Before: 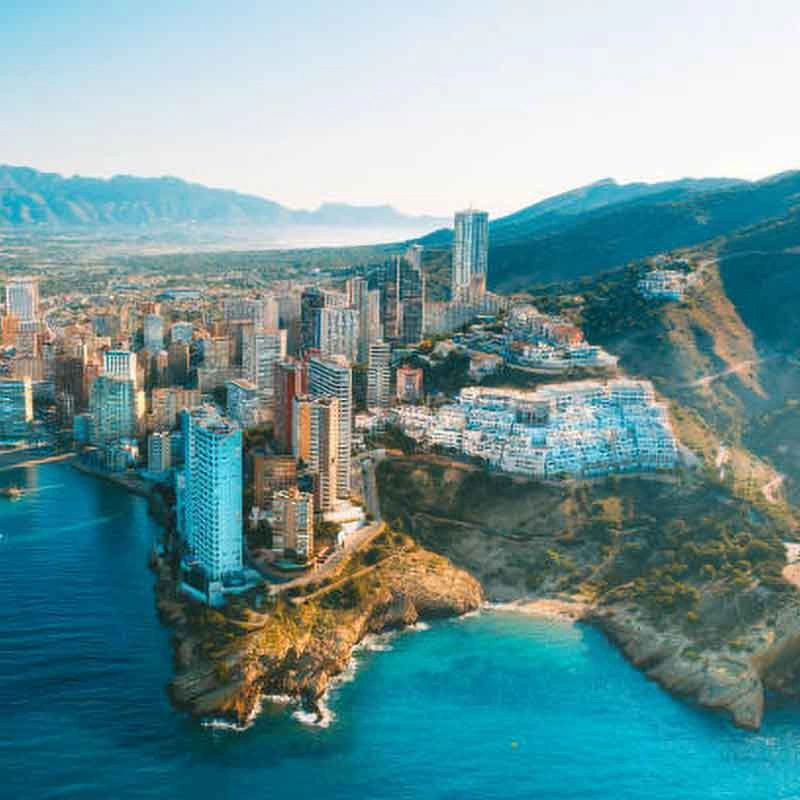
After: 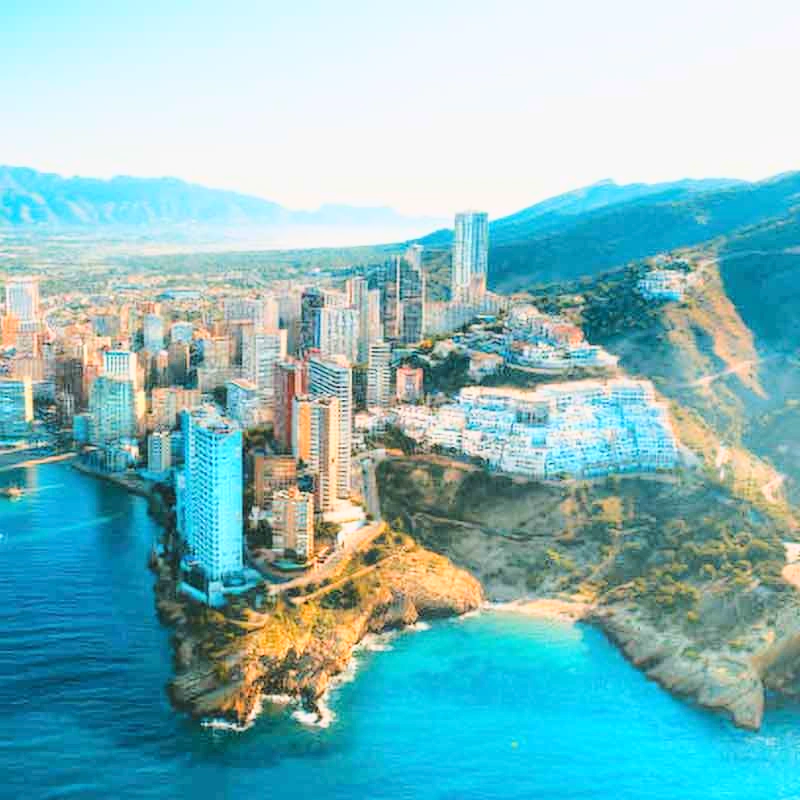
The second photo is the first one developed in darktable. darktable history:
base curve: curves: ch0 [(0, 0) (0.025, 0.046) (0.112, 0.277) (0.467, 0.74) (0.814, 0.929) (1, 0.942)]
